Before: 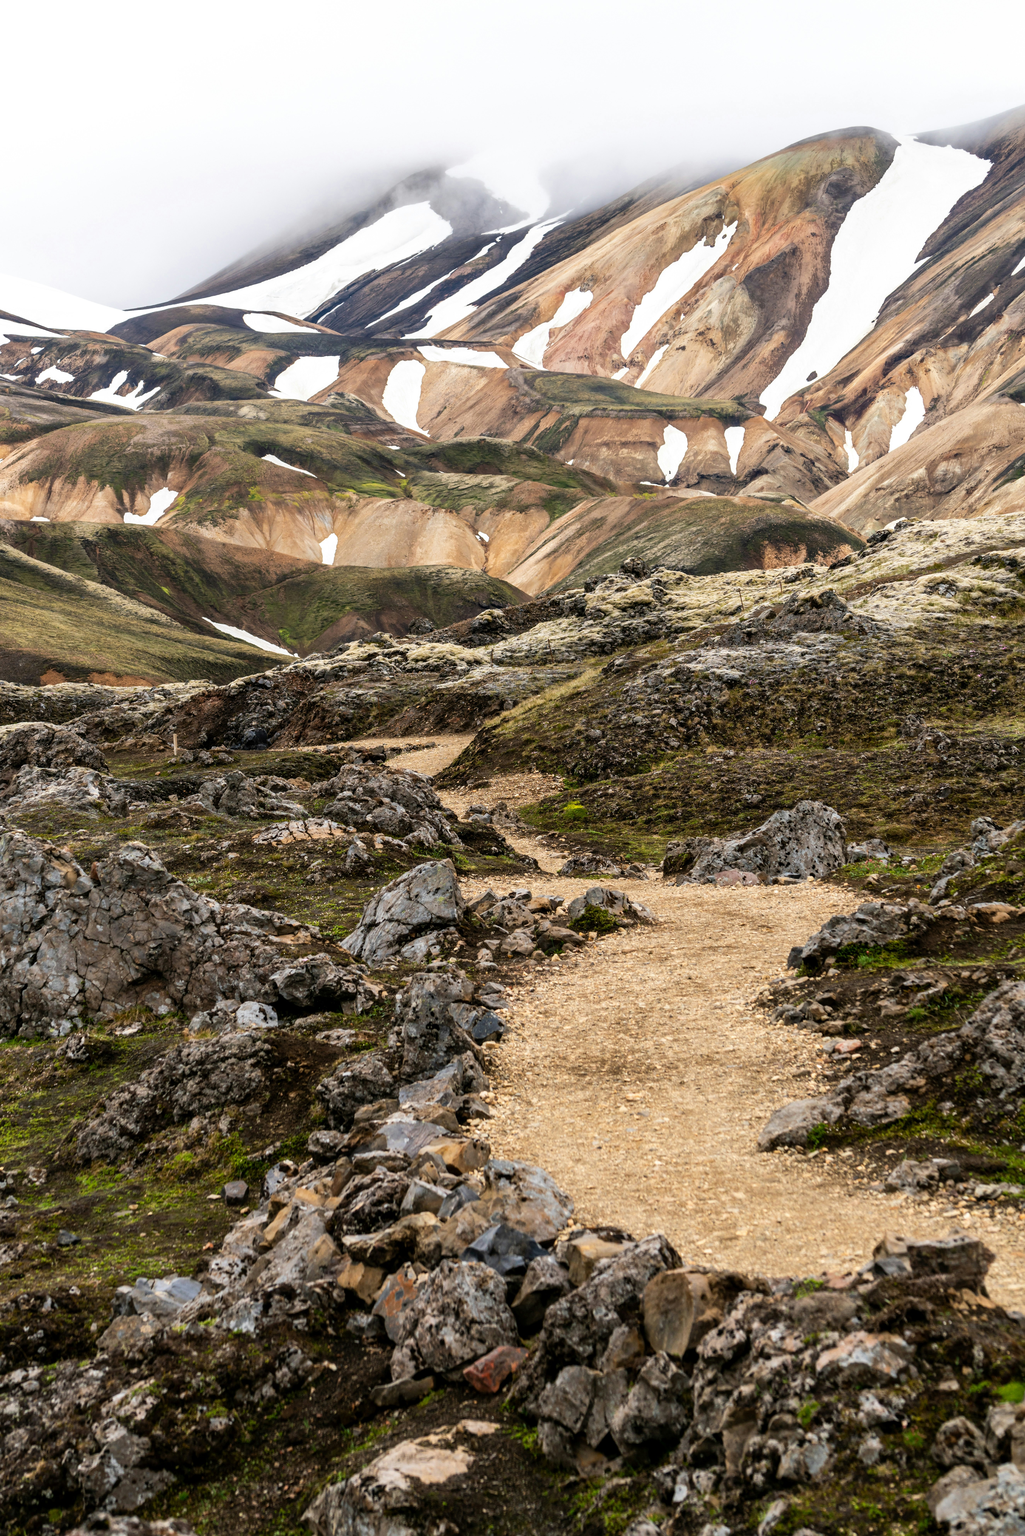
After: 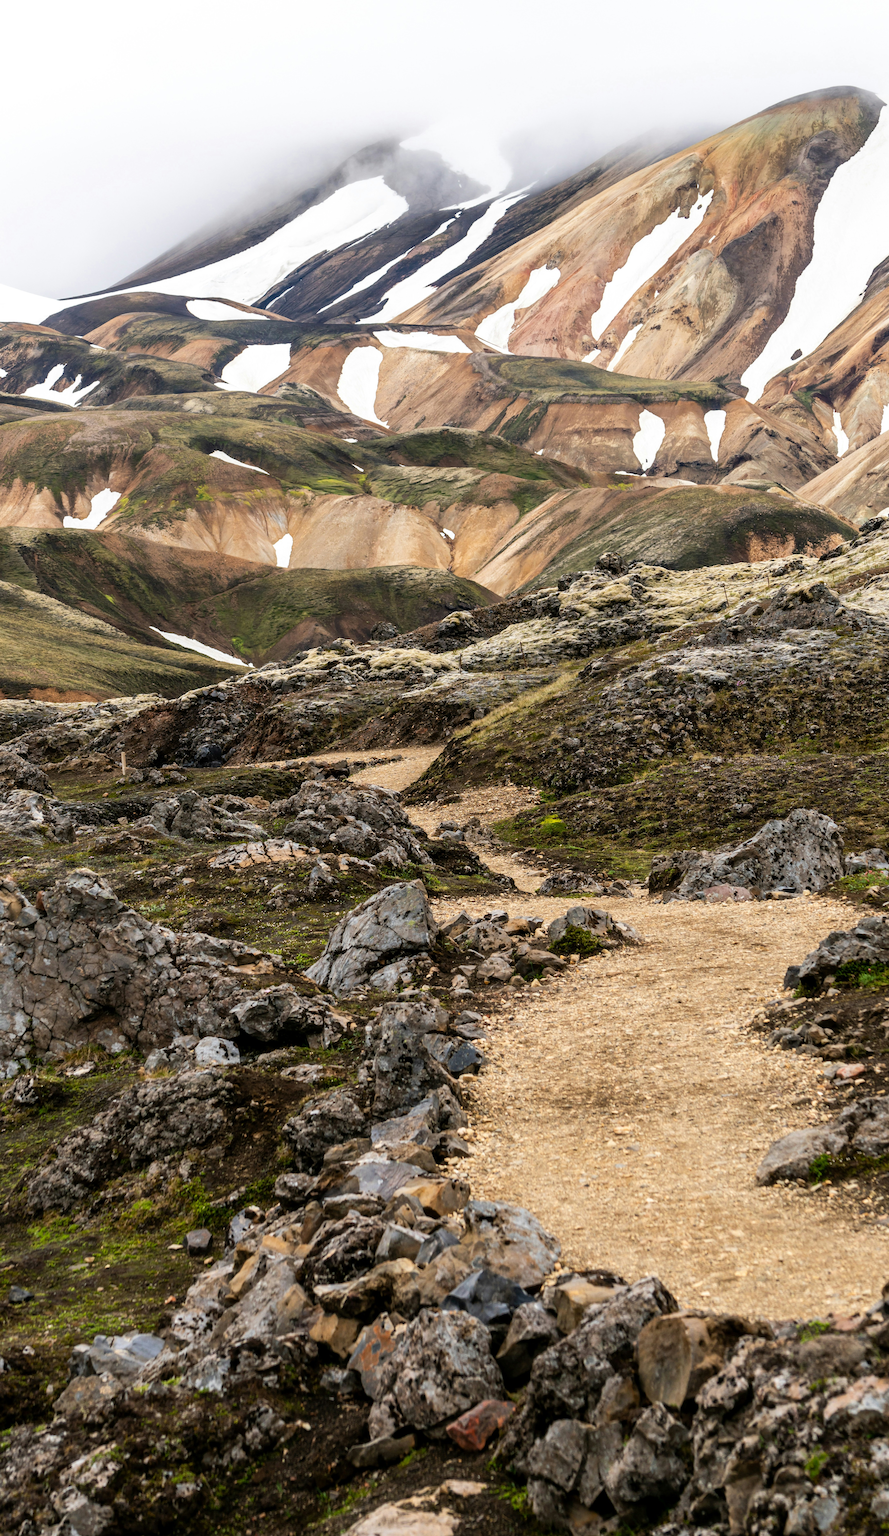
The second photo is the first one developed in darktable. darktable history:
crop and rotate: angle 1.23°, left 4.421%, top 1.044%, right 11.881%, bottom 2.587%
